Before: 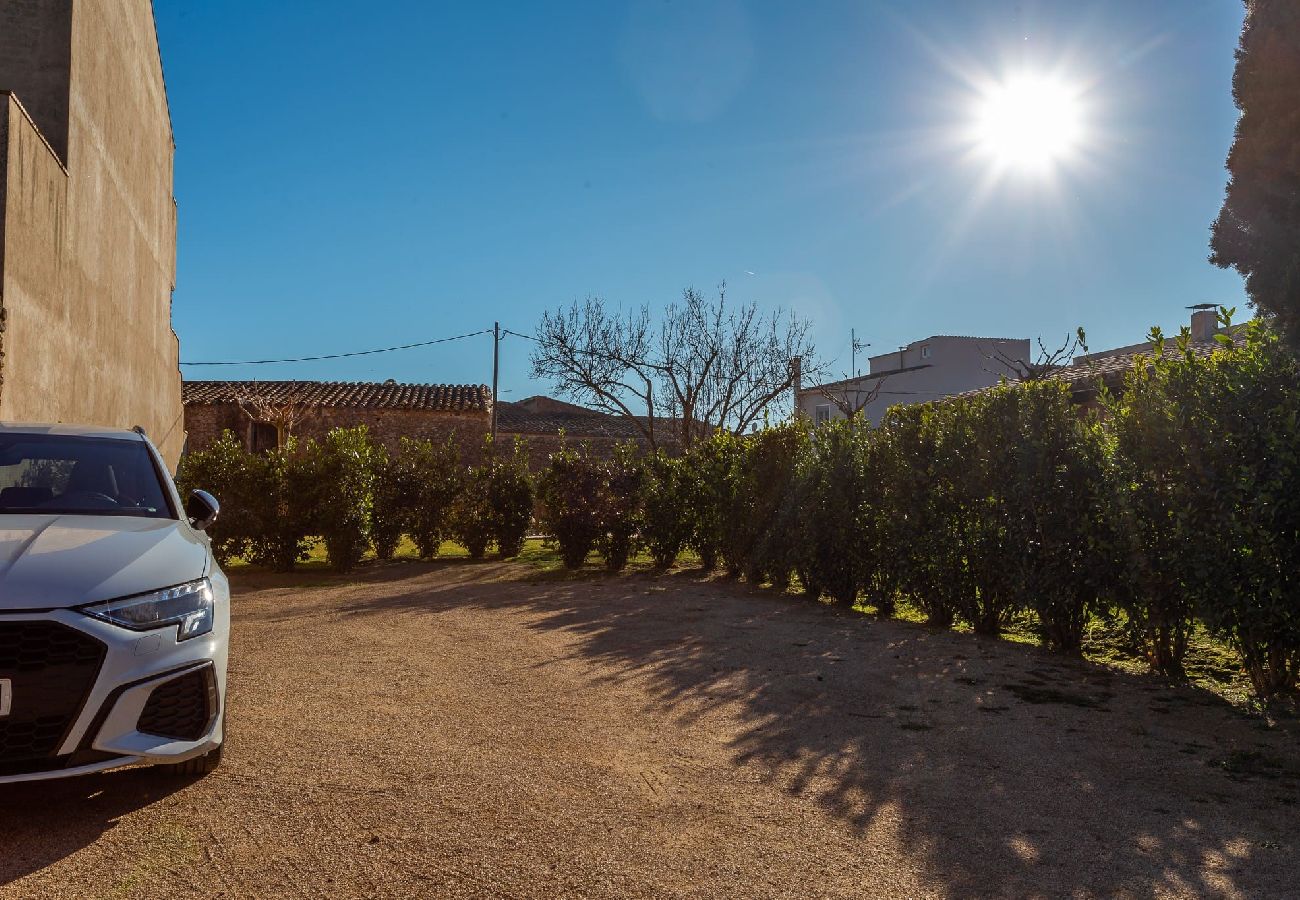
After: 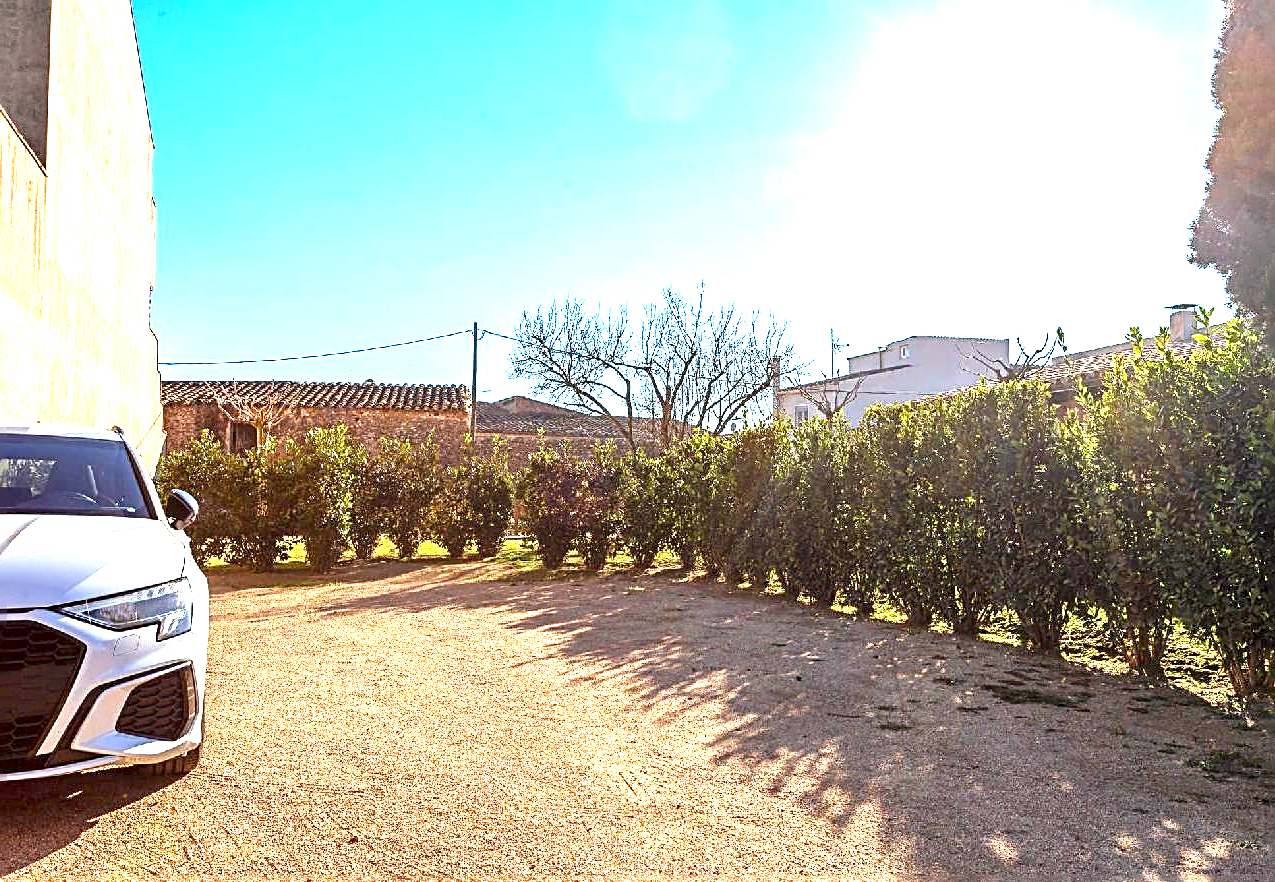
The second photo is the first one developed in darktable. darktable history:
sharpen: radius 2.661, amount 0.678
exposure: black level correction 0.001, exposure 2.631 EV, compensate exposure bias true, compensate highlight preservation false
crop: left 1.642%, right 0.275%, bottom 1.94%
